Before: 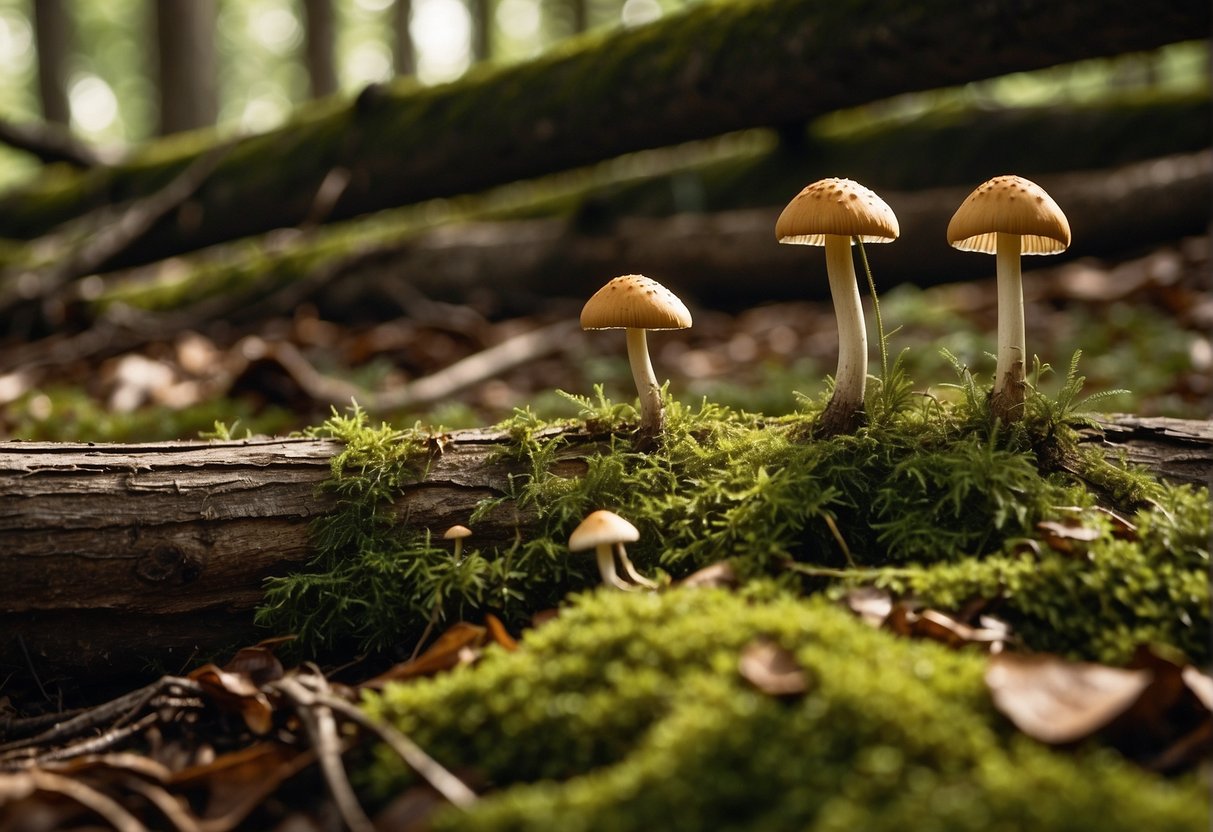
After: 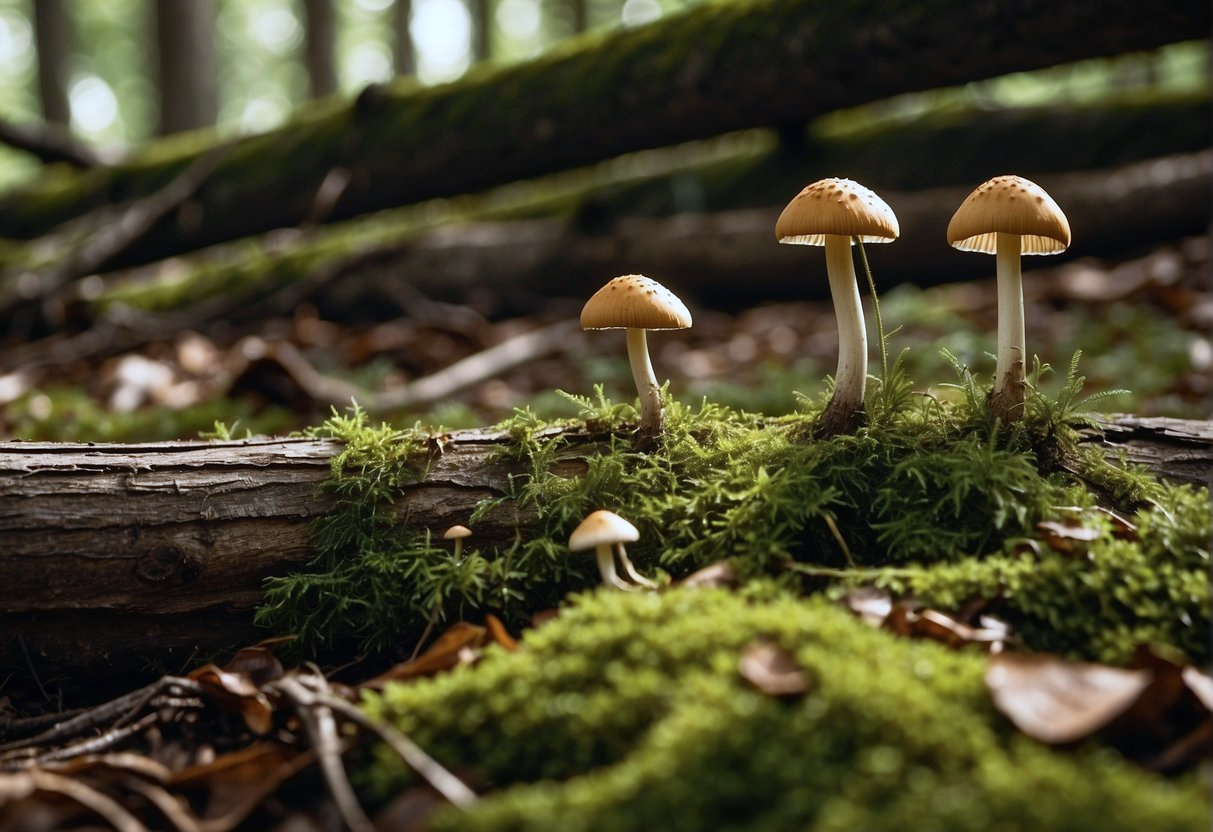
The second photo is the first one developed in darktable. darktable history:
color calibration: x 0.37, y 0.382, temperature 4313.66 K
